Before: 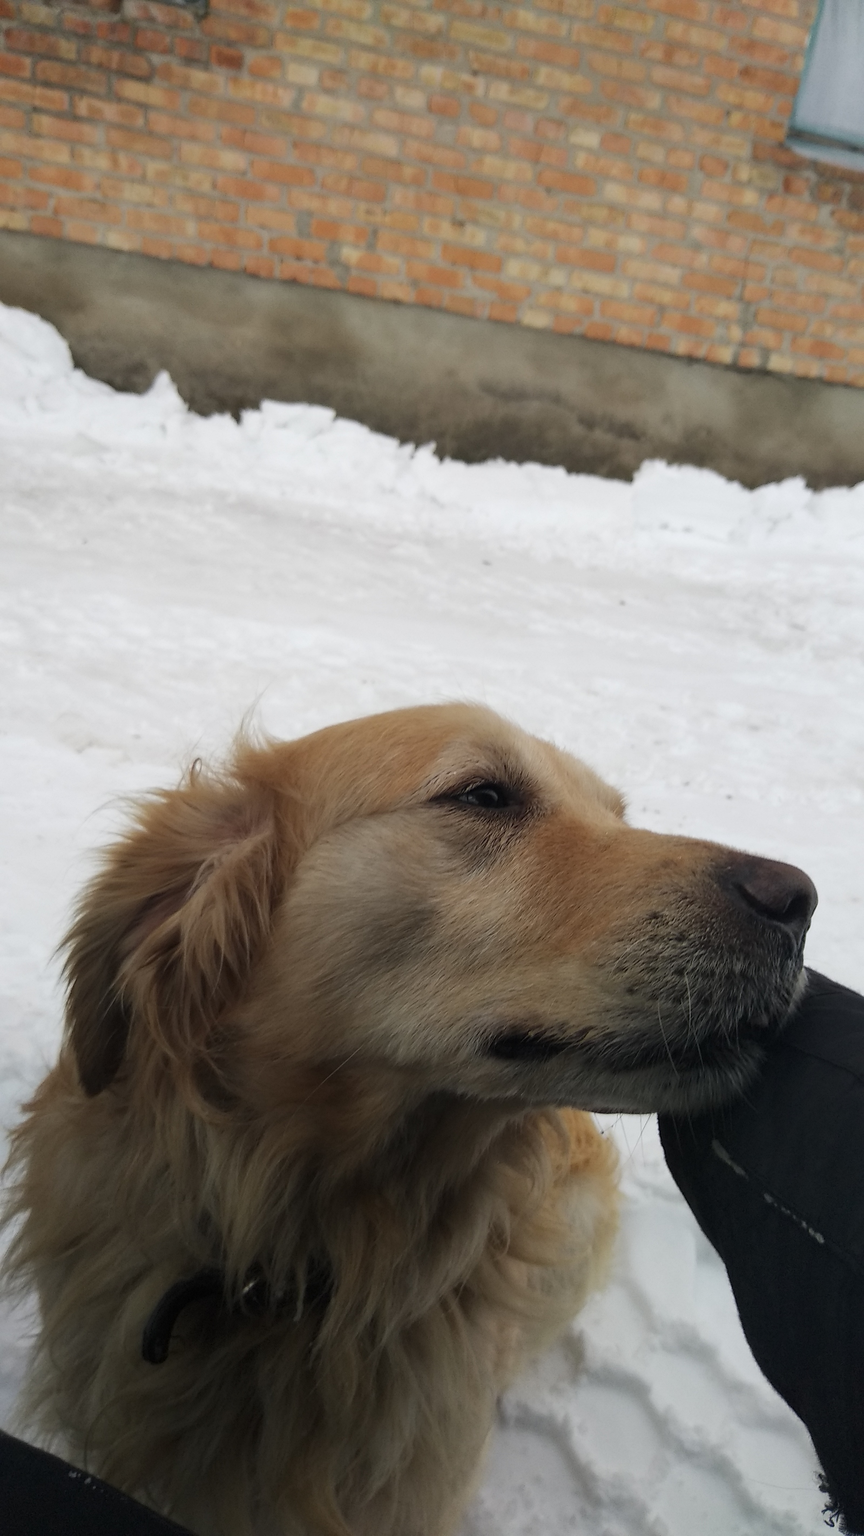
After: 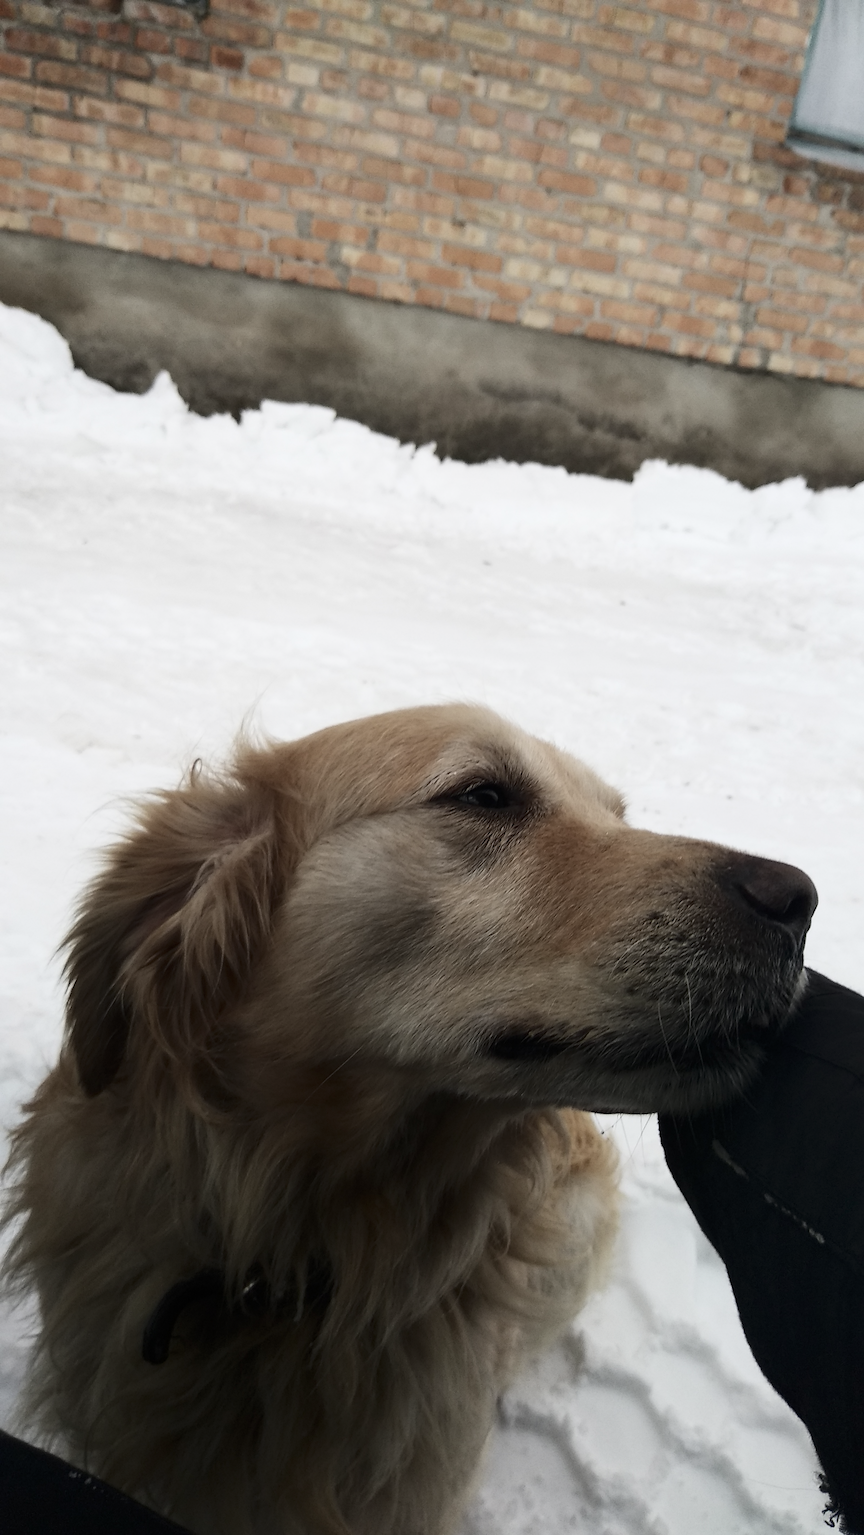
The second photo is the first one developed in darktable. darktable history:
contrast brightness saturation: contrast 0.249, saturation -0.318
